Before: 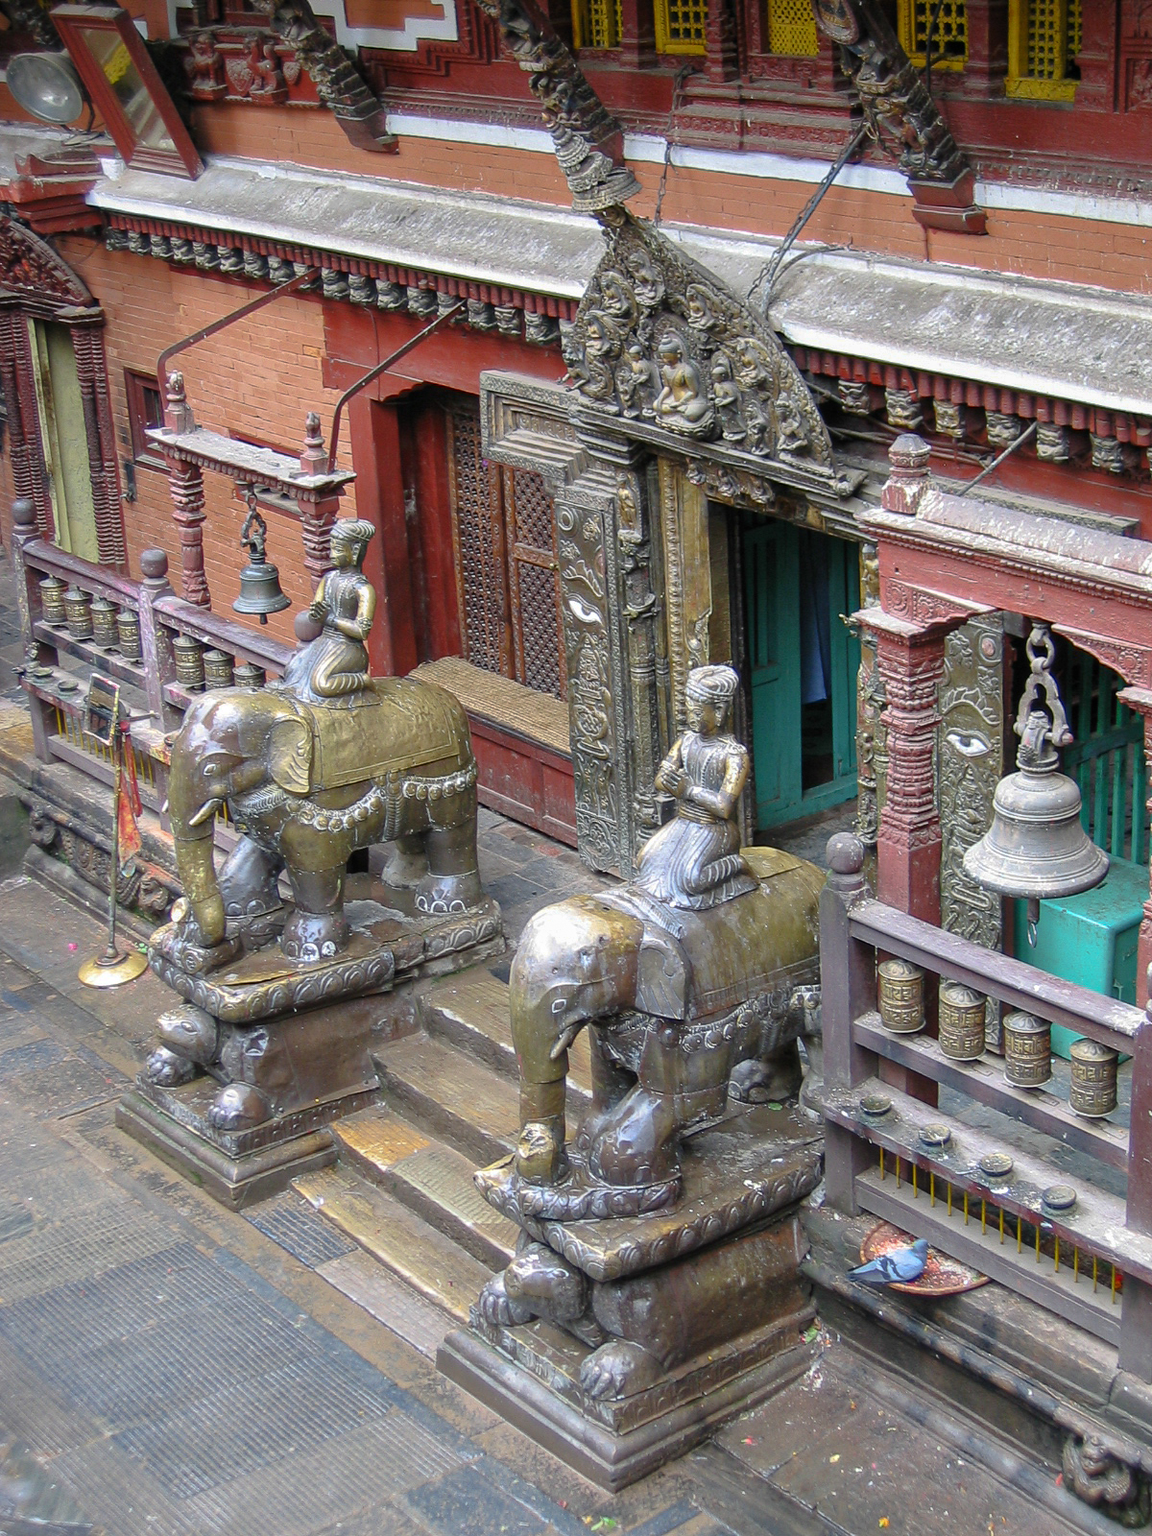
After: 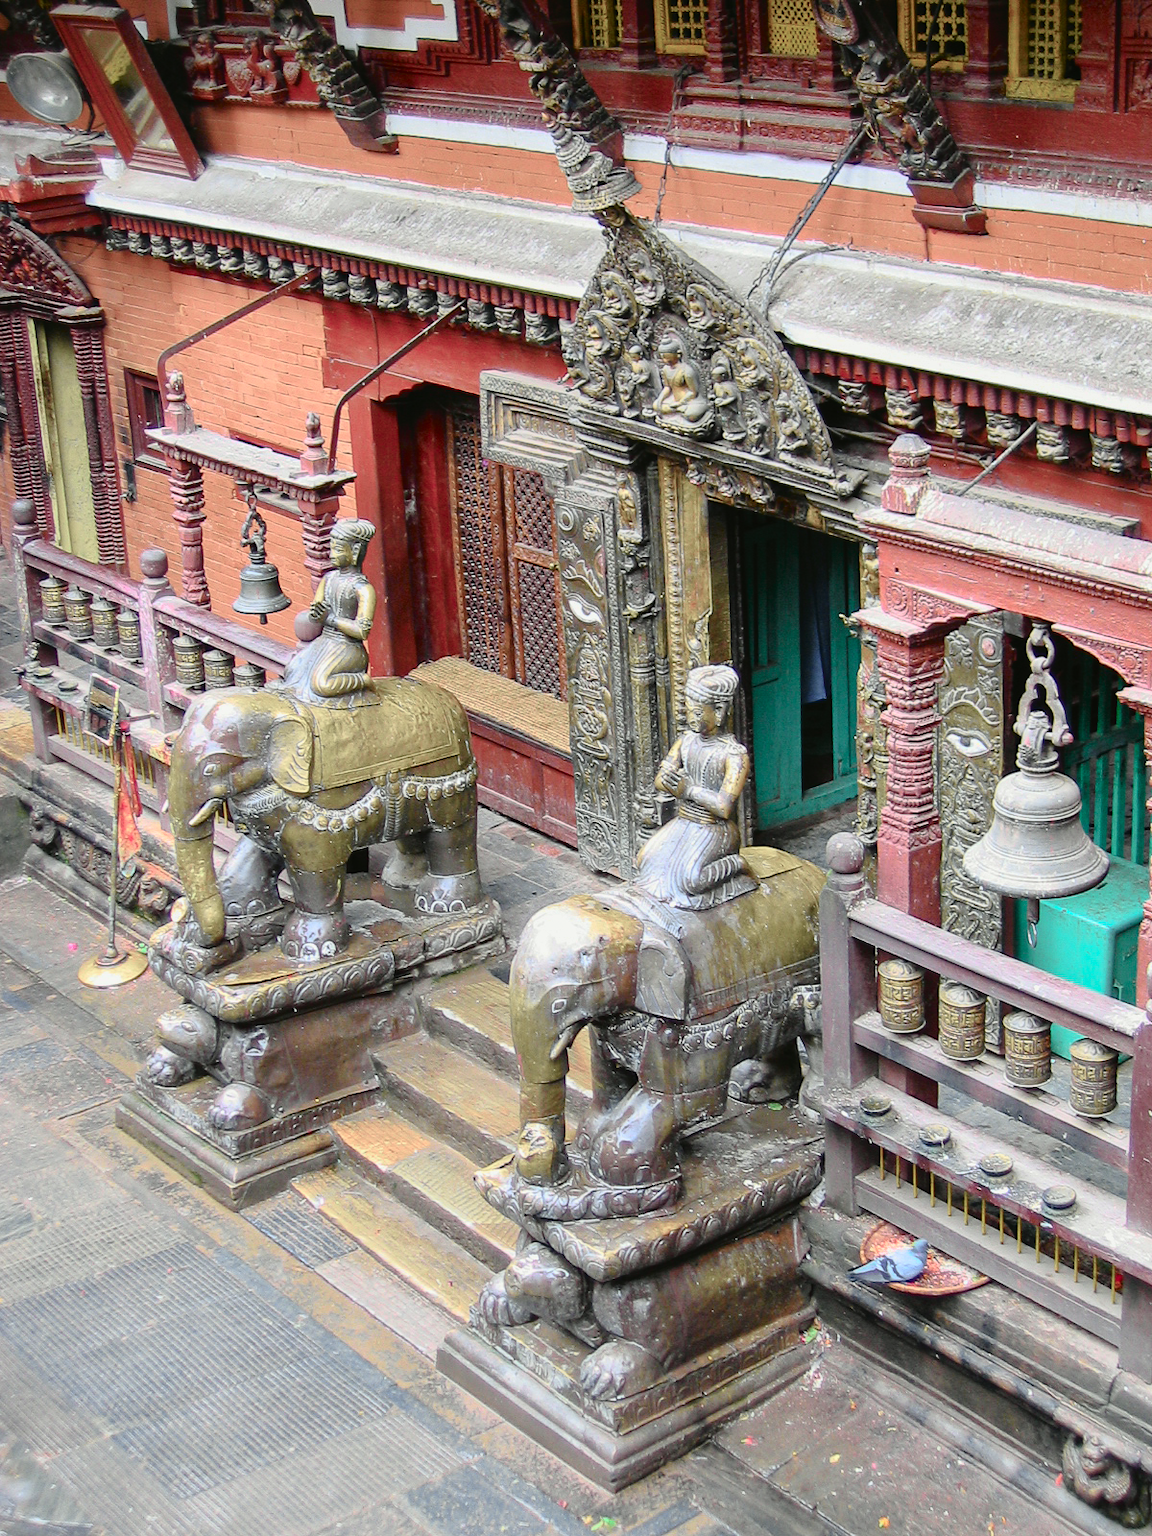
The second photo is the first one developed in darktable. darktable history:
tone curve: curves: ch0 [(0, 0.023) (0.113, 0.081) (0.204, 0.197) (0.498, 0.608) (0.709, 0.819) (0.984, 0.961)]; ch1 [(0, 0) (0.172, 0.123) (0.317, 0.272) (0.414, 0.382) (0.476, 0.479) (0.505, 0.501) (0.528, 0.54) (0.618, 0.647) (0.709, 0.764) (1, 1)]; ch2 [(0, 0) (0.411, 0.424) (0.492, 0.502) (0.521, 0.521) (0.55, 0.576) (0.686, 0.638) (1, 1)], color space Lab, independent channels, preserve colors none
